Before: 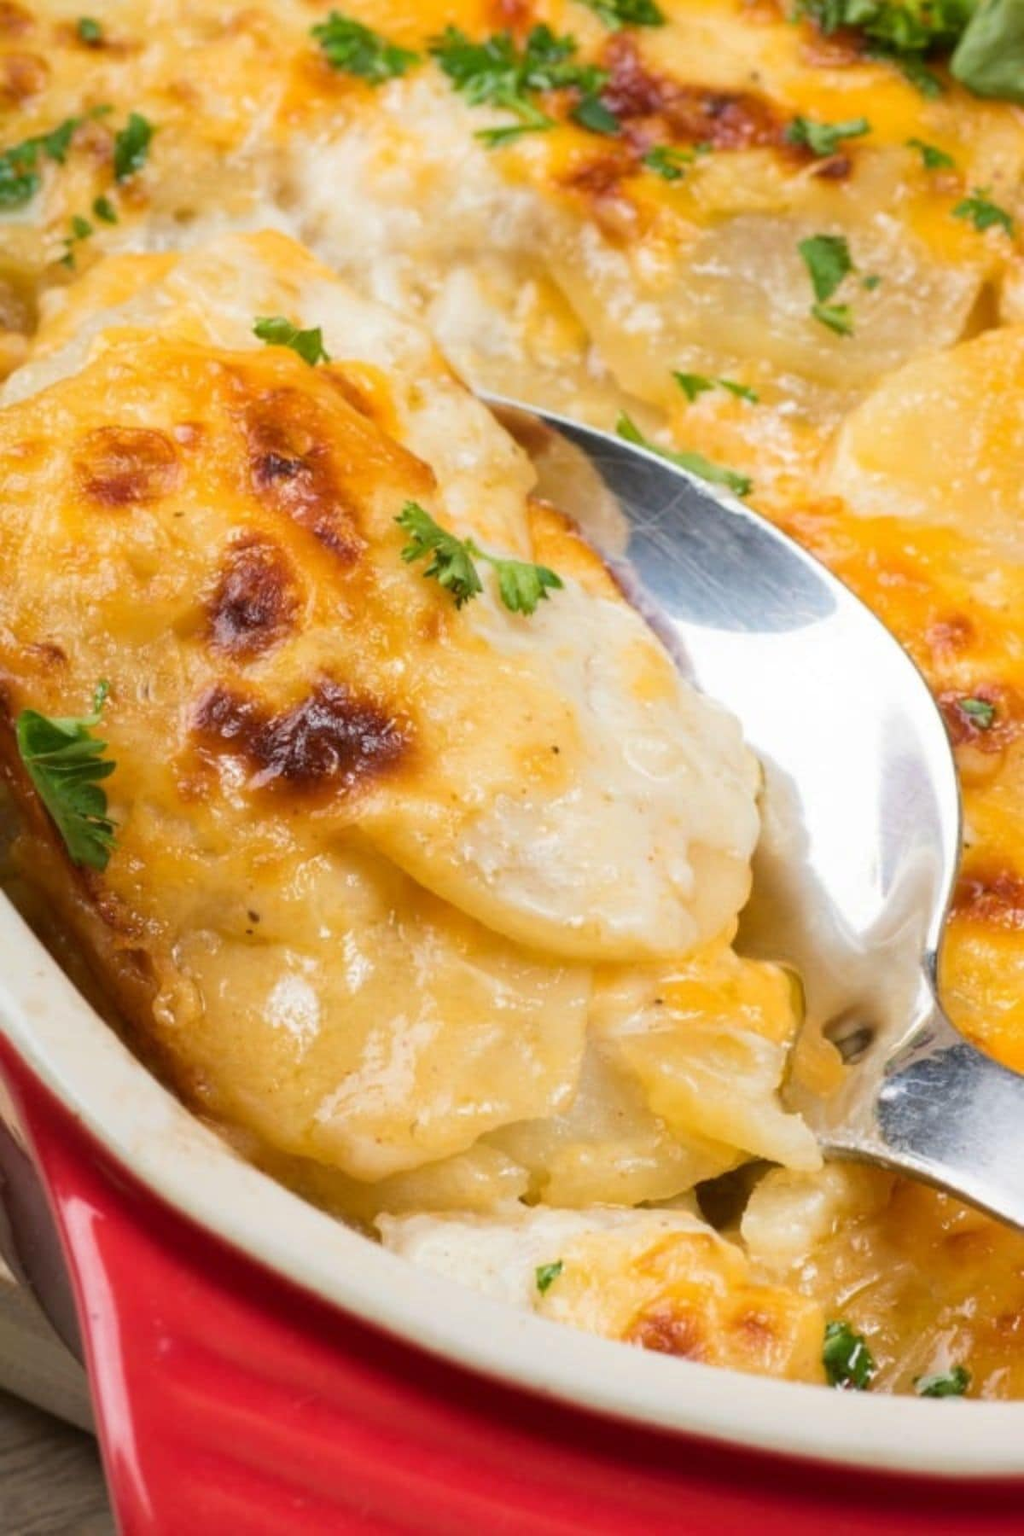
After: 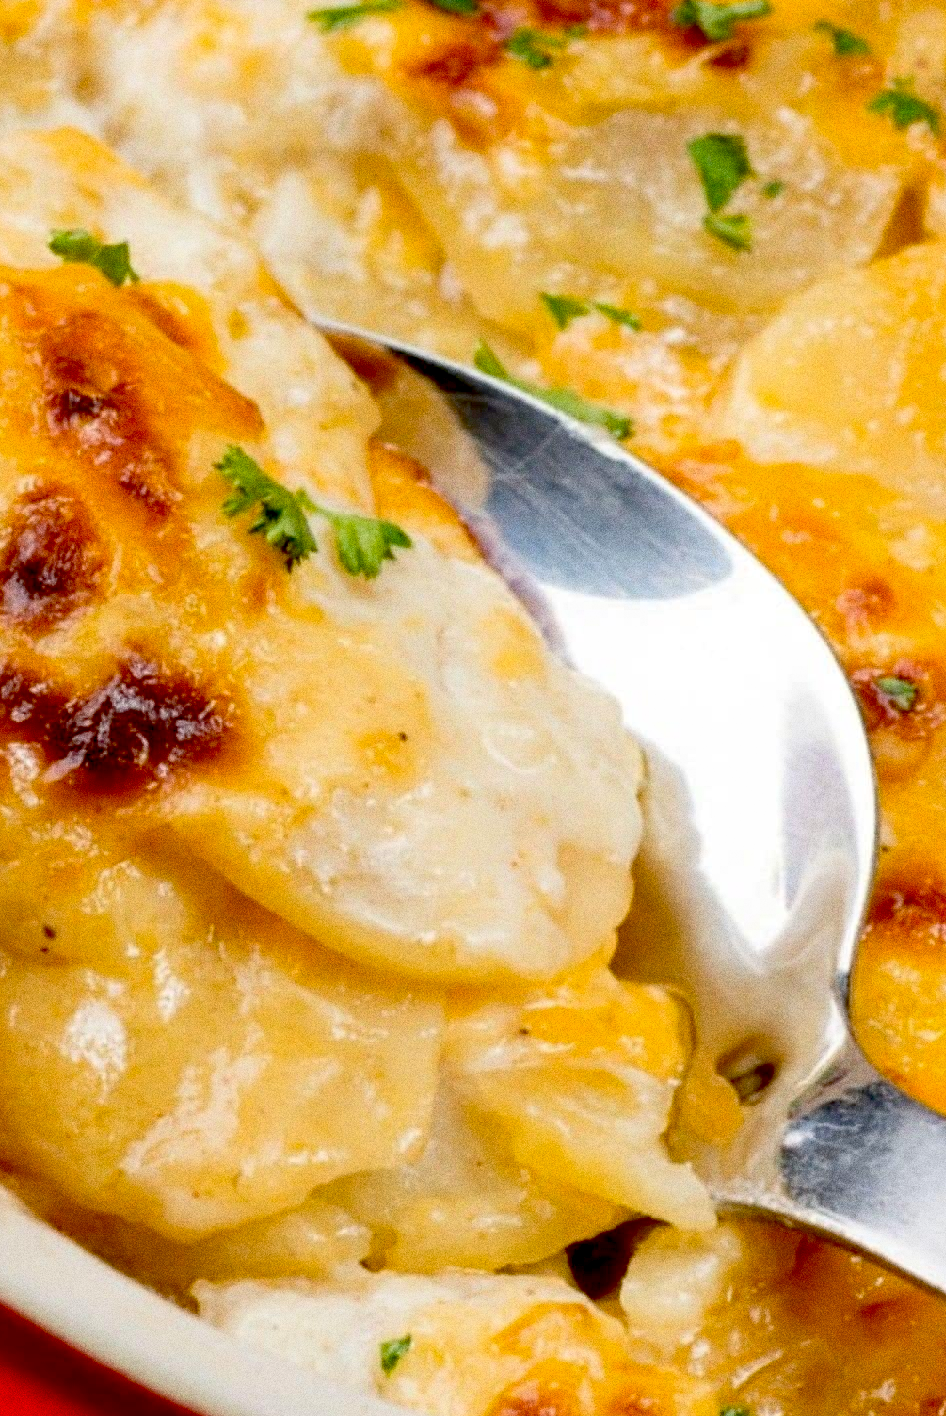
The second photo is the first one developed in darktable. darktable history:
exposure: black level correction 0.047, exposure 0.013 EV, compensate highlight preservation false
crop and rotate: left 20.74%, top 7.912%, right 0.375%, bottom 13.378%
grain: coarseness 0.09 ISO, strength 40%
